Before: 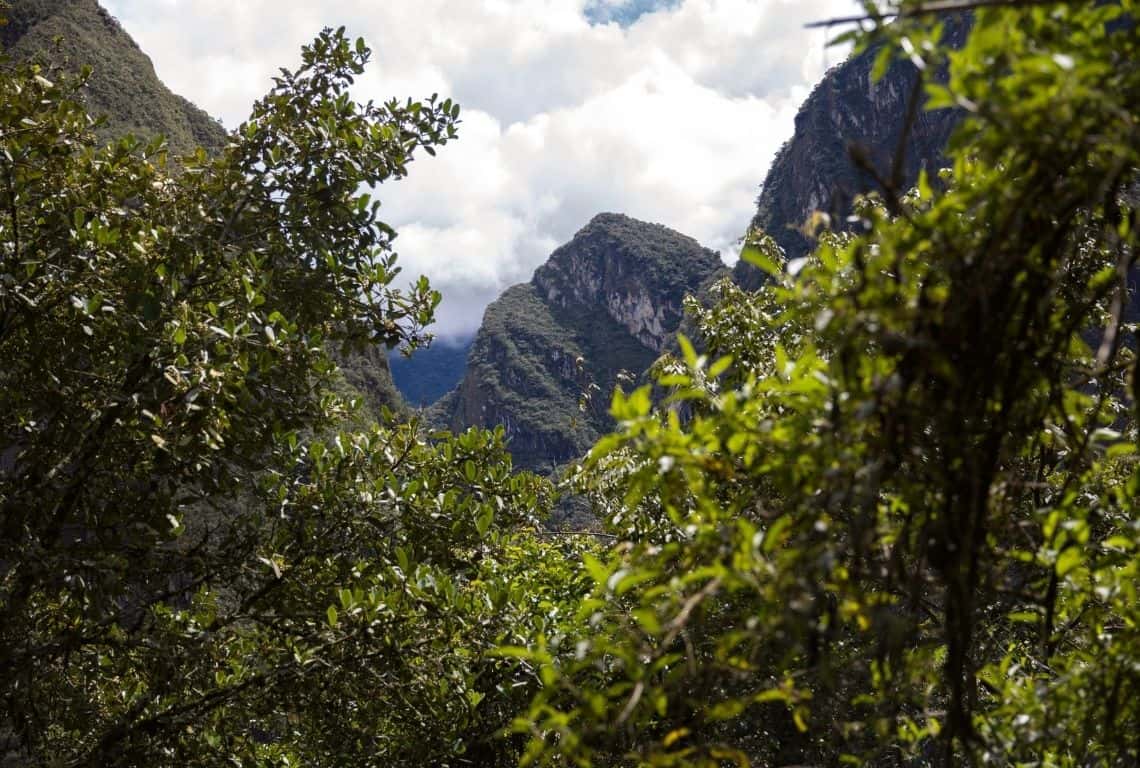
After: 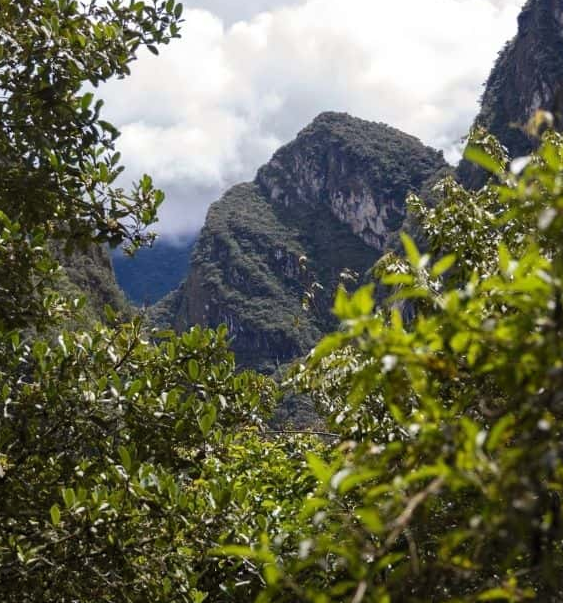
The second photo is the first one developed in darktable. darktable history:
fill light: on, module defaults
crop and rotate: angle 0.02°, left 24.353%, top 13.219%, right 26.156%, bottom 8.224%
